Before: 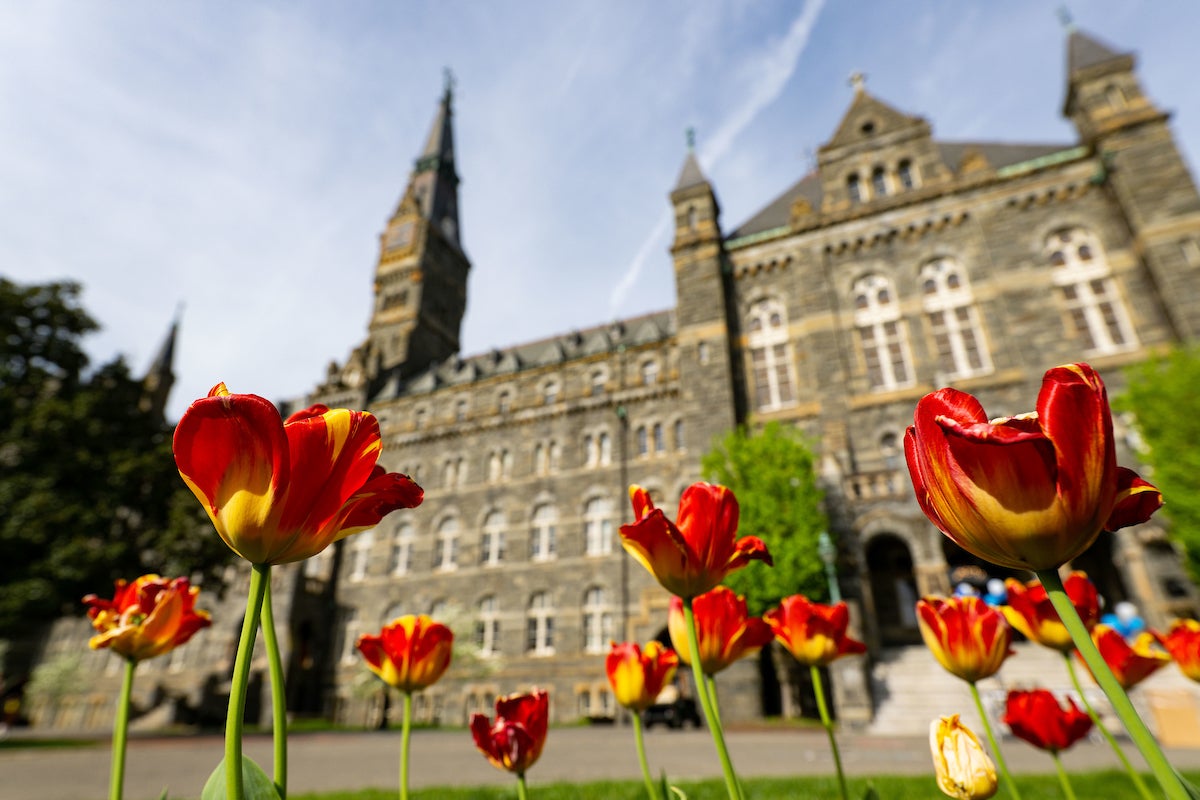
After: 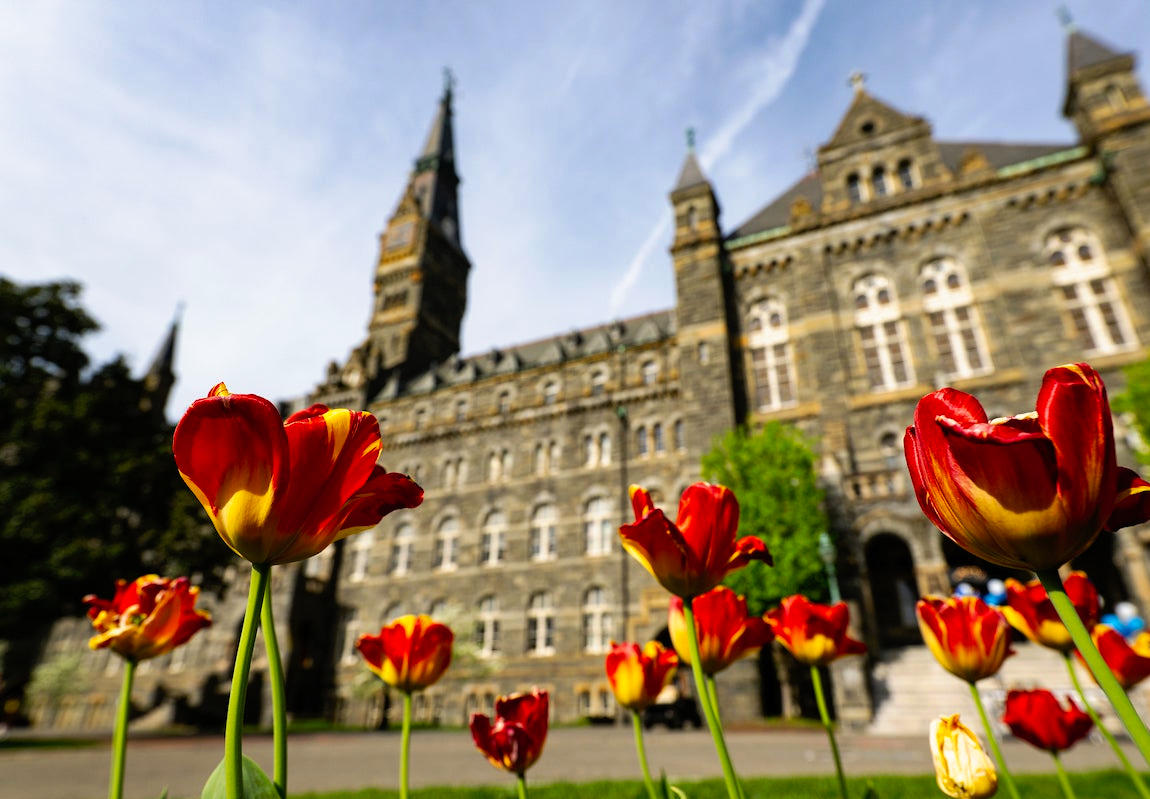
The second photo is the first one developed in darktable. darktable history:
crop: right 4.126%, bottom 0.031%
tone curve: curves: ch0 [(0, 0) (0.003, 0.004) (0.011, 0.008) (0.025, 0.012) (0.044, 0.02) (0.069, 0.028) (0.1, 0.034) (0.136, 0.059) (0.177, 0.1) (0.224, 0.151) (0.277, 0.203) (0.335, 0.266) (0.399, 0.344) (0.468, 0.414) (0.543, 0.507) (0.623, 0.602) (0.709, 0.704) (0.801, 0.804) (0.898, 0.927) (1, 1)], preserve colors none
rotate and perspective: automatic cropping original format, crop left 0, crop top 0
